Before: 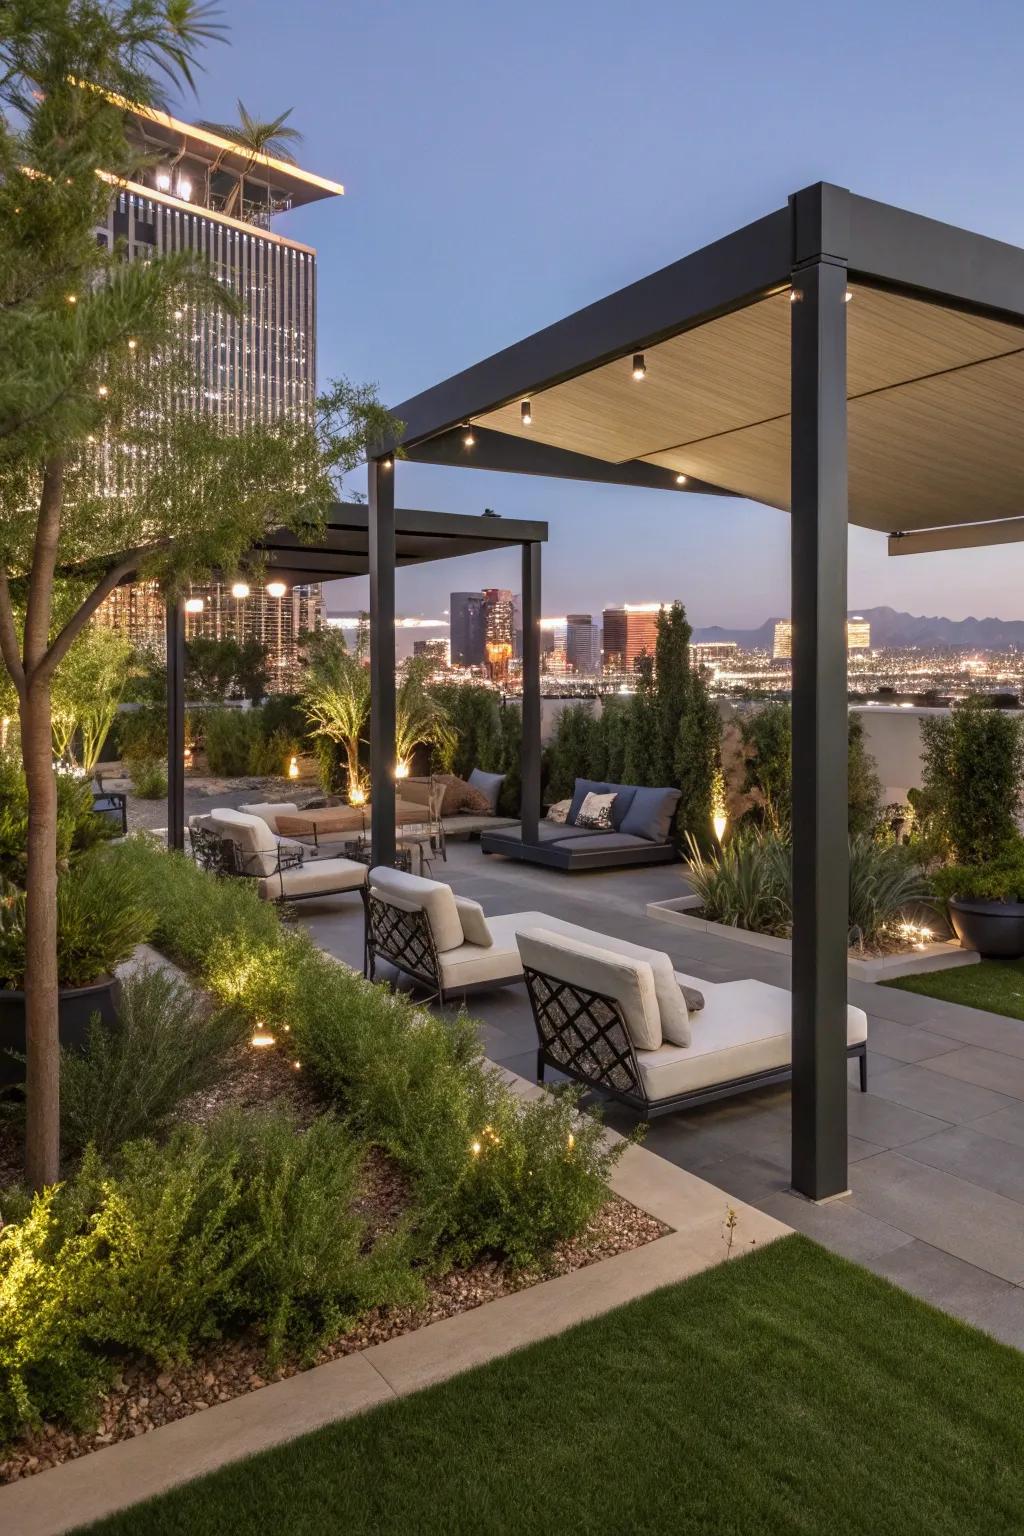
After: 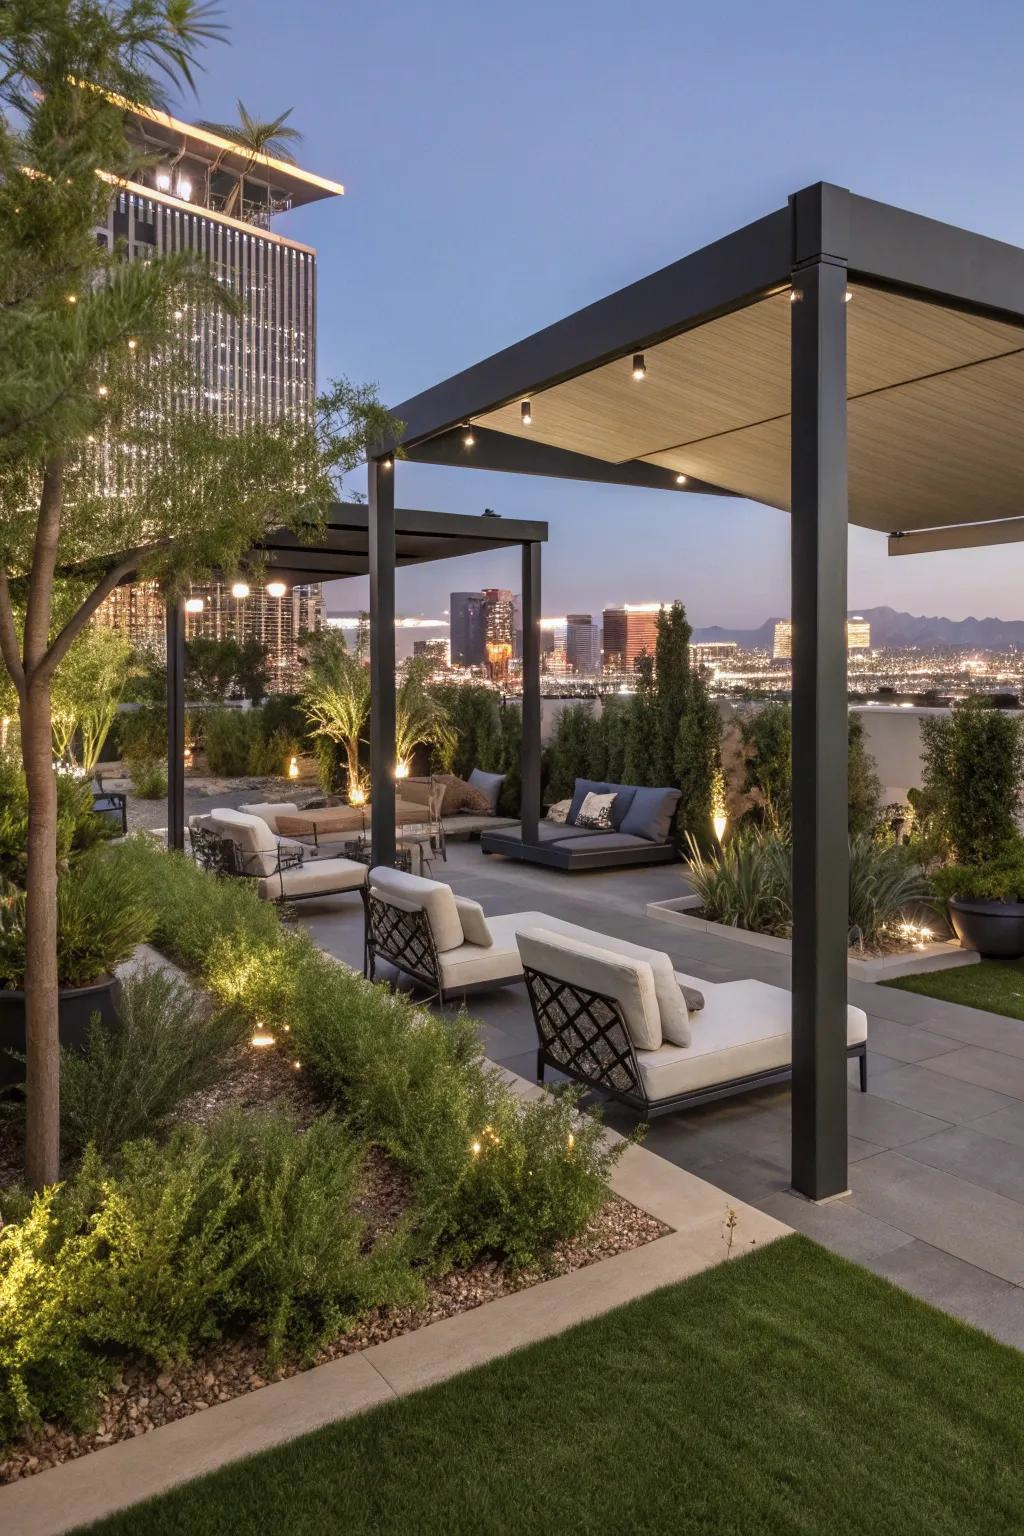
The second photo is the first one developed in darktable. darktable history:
color zones: curves: ch1 [(0, 0.469) (0.001, 0.469) (0.12, 0.446) (0.248, 0.469) (0.5, 0.5) (0.748, 0.5) (0.999, 0.469) (1, 0.469)]
shadows and highlights: radius 127.52, shadows 30.45, highlights -30.82, low approximation 0.01, soften with gaussian
